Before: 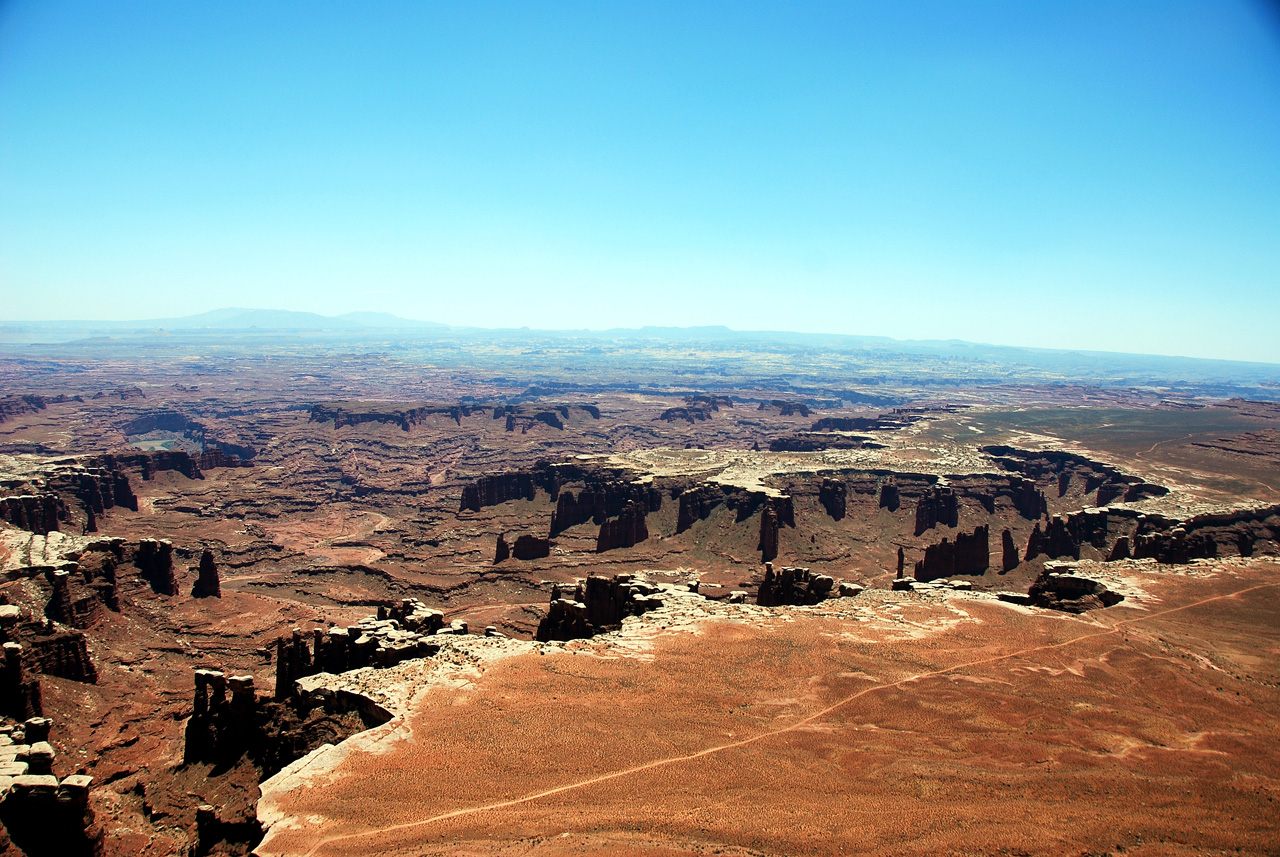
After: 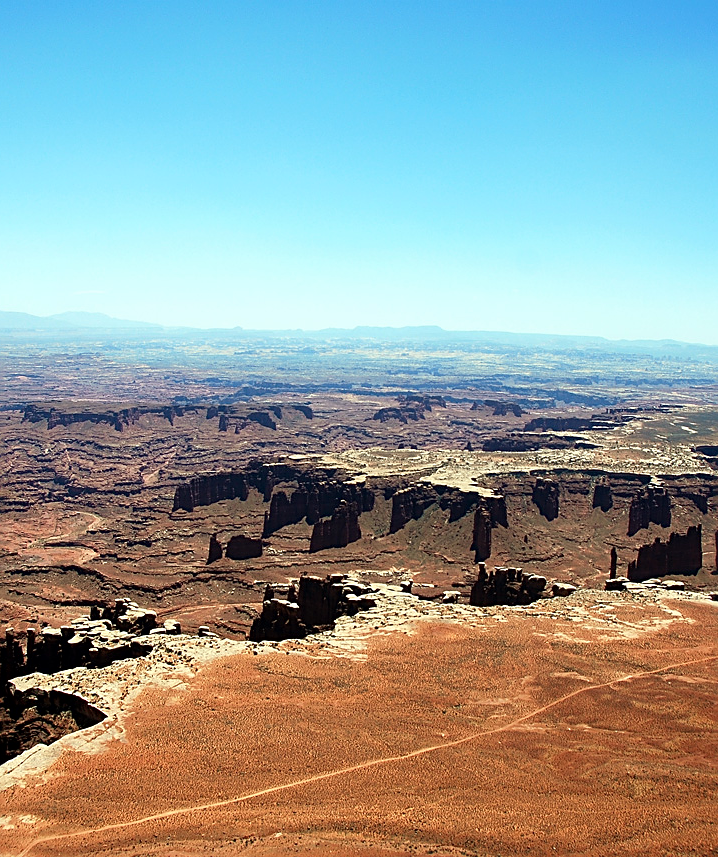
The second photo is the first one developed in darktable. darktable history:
crop and rotate: left 22.437%, right 21.456%
sharpen: on, module defaults
local contrast: mode bilateral grid, contrast 99, coarseness 100, detail 90%, midtone range 0.2
exposure: black level correction 0.001, exposure 0.015 EV, compensate highlight preservation false
